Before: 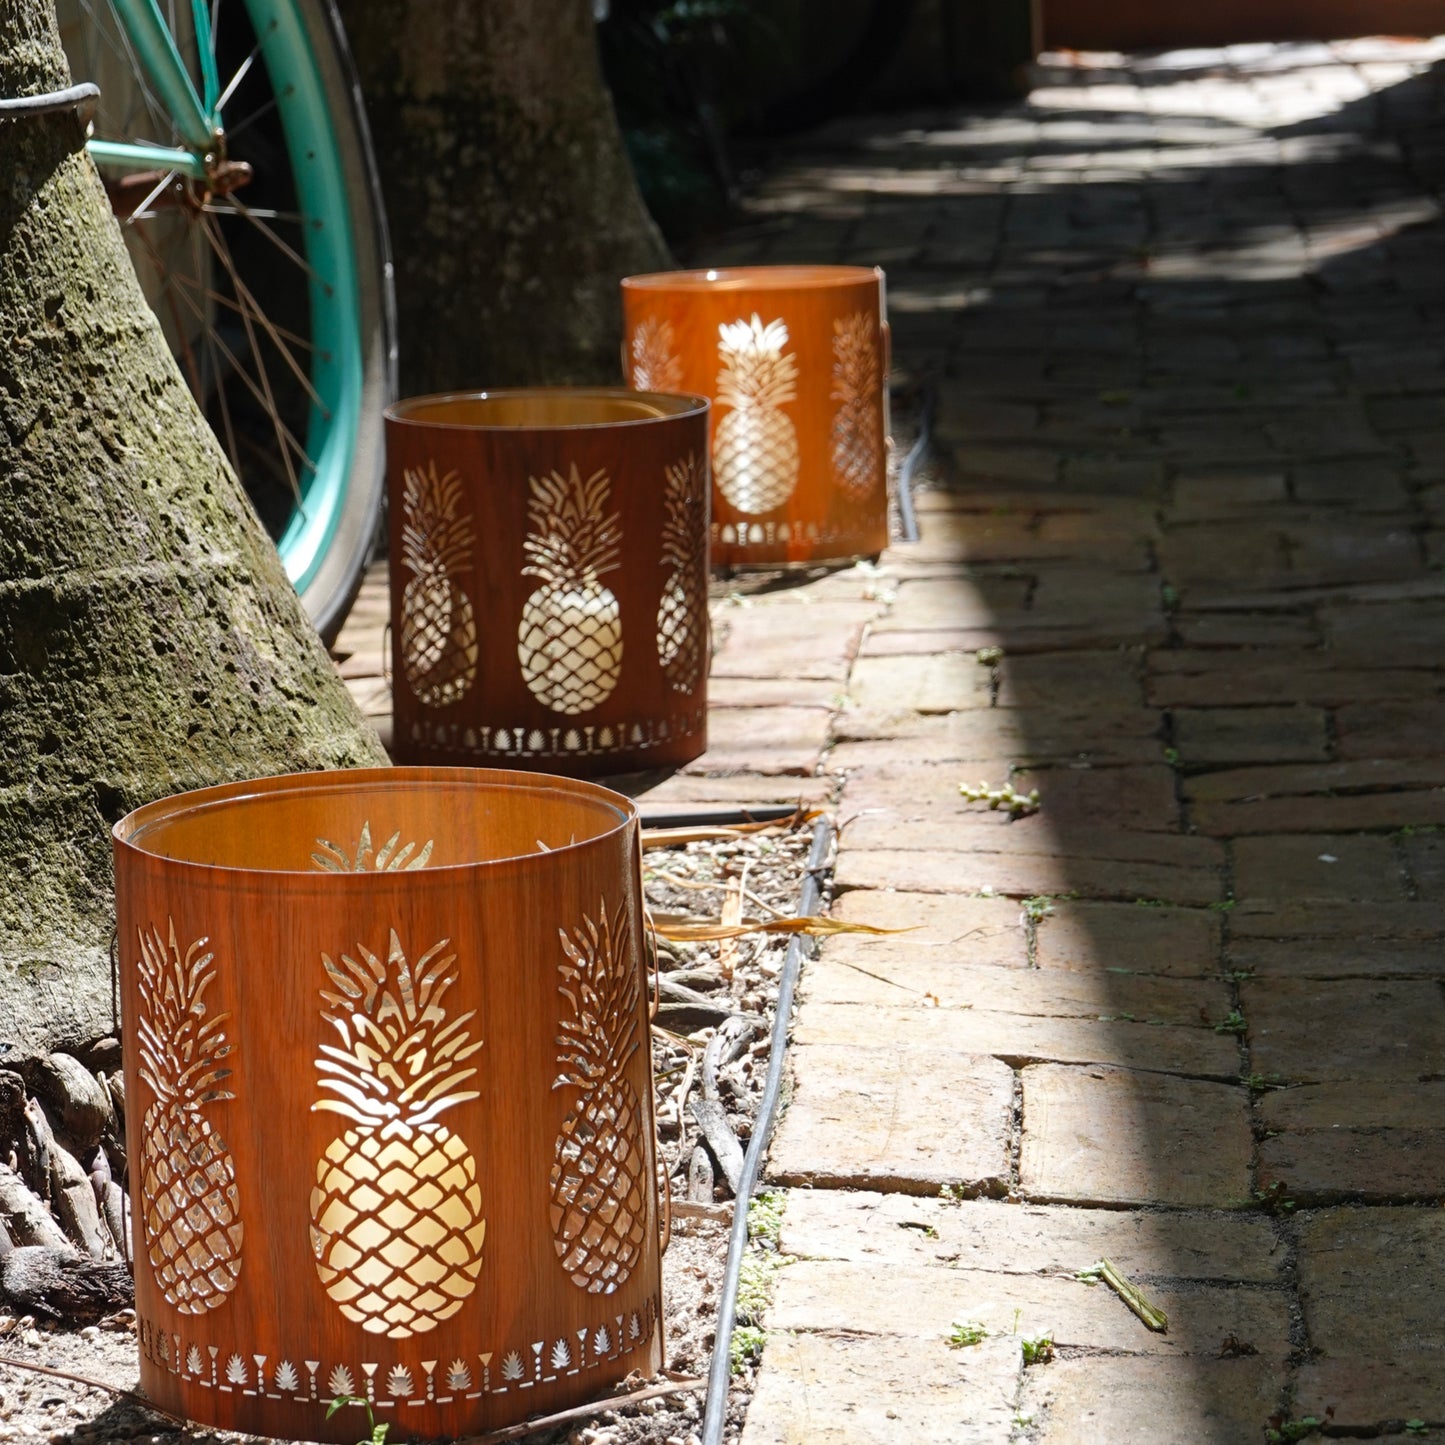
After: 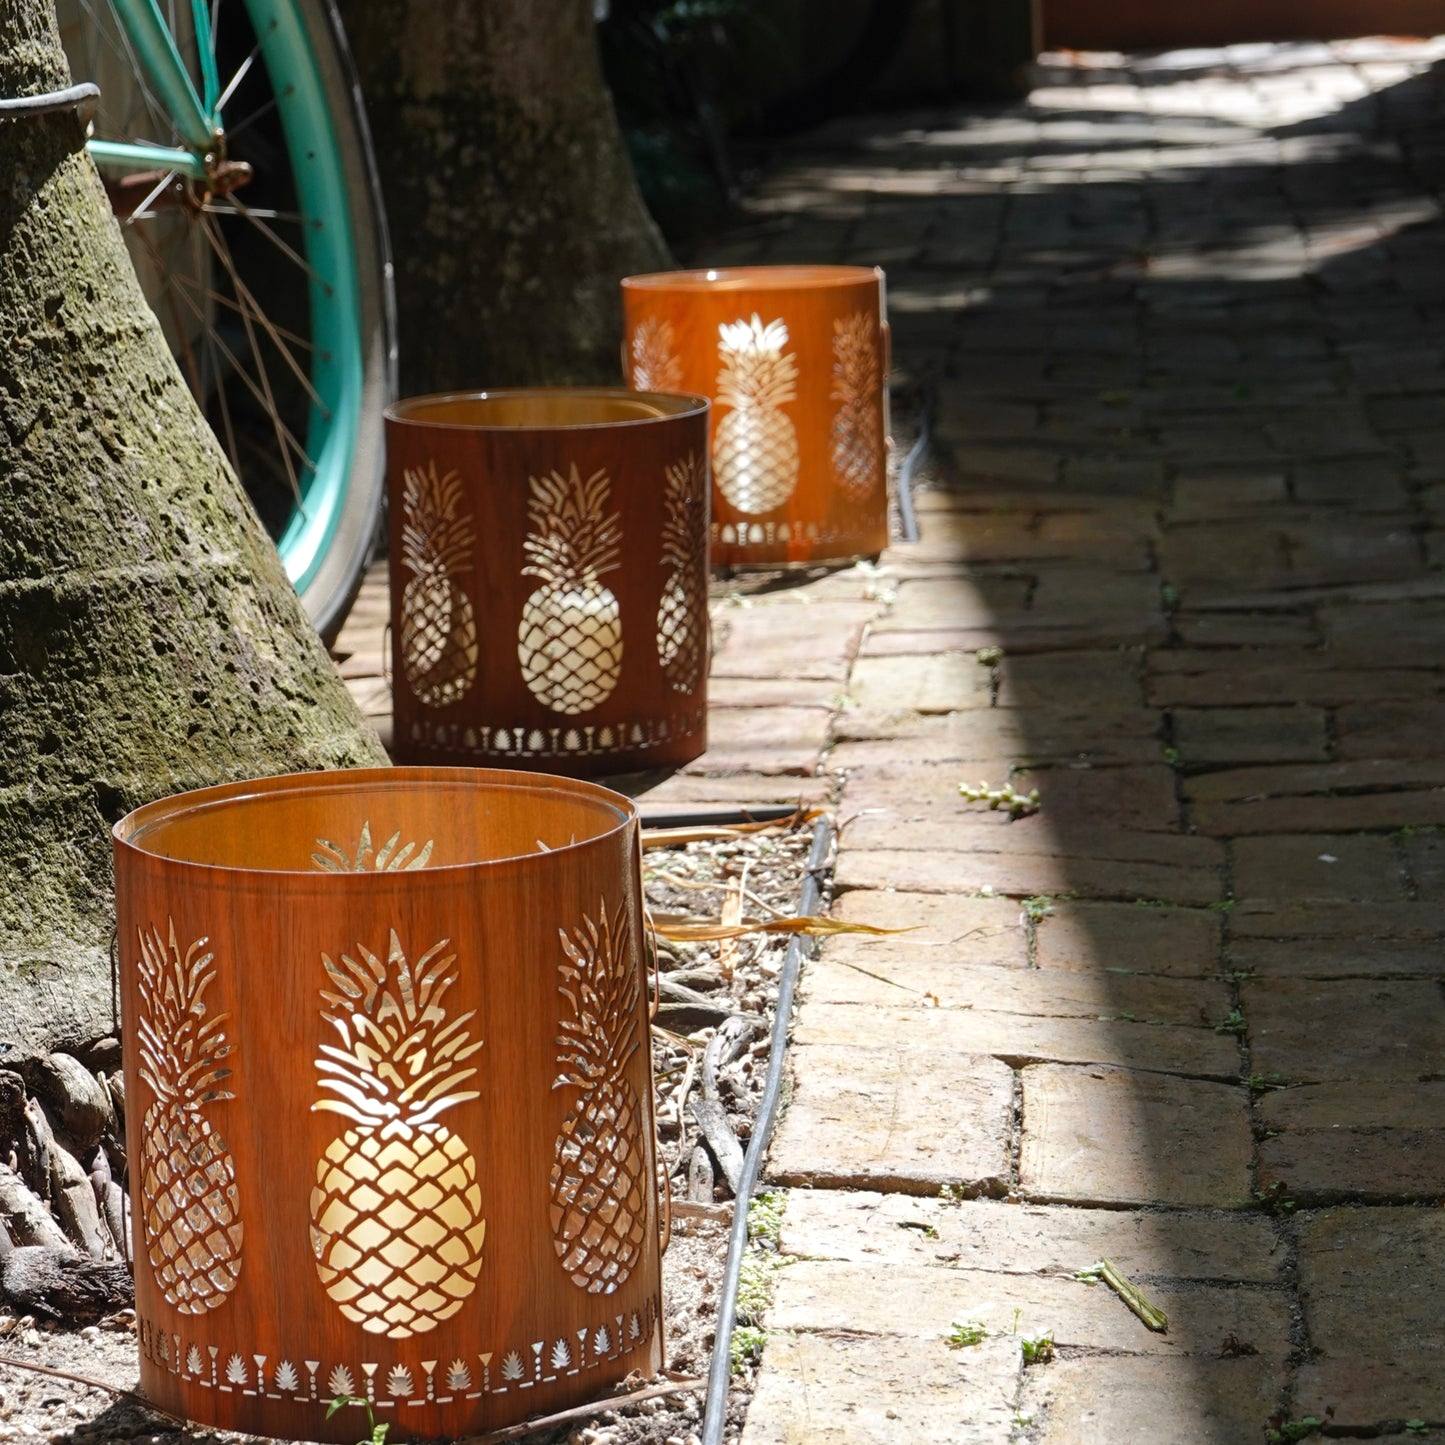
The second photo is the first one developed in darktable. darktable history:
shadows and highlights: shadows 10, white point adjustment 1, highlights -40
